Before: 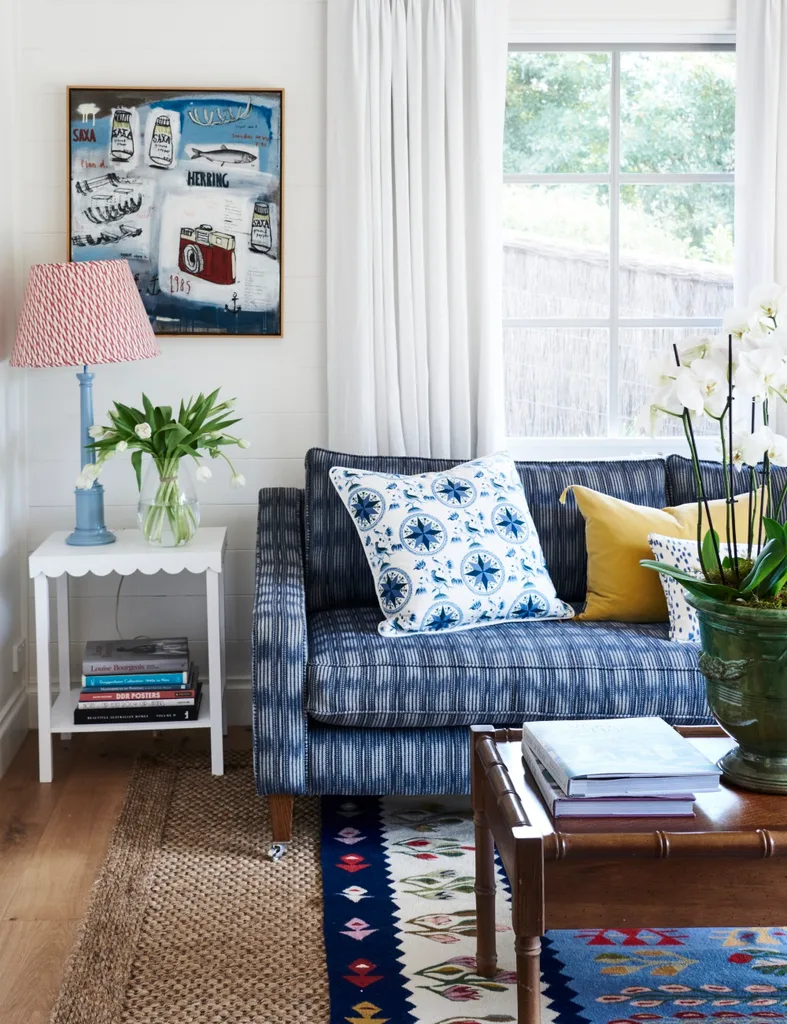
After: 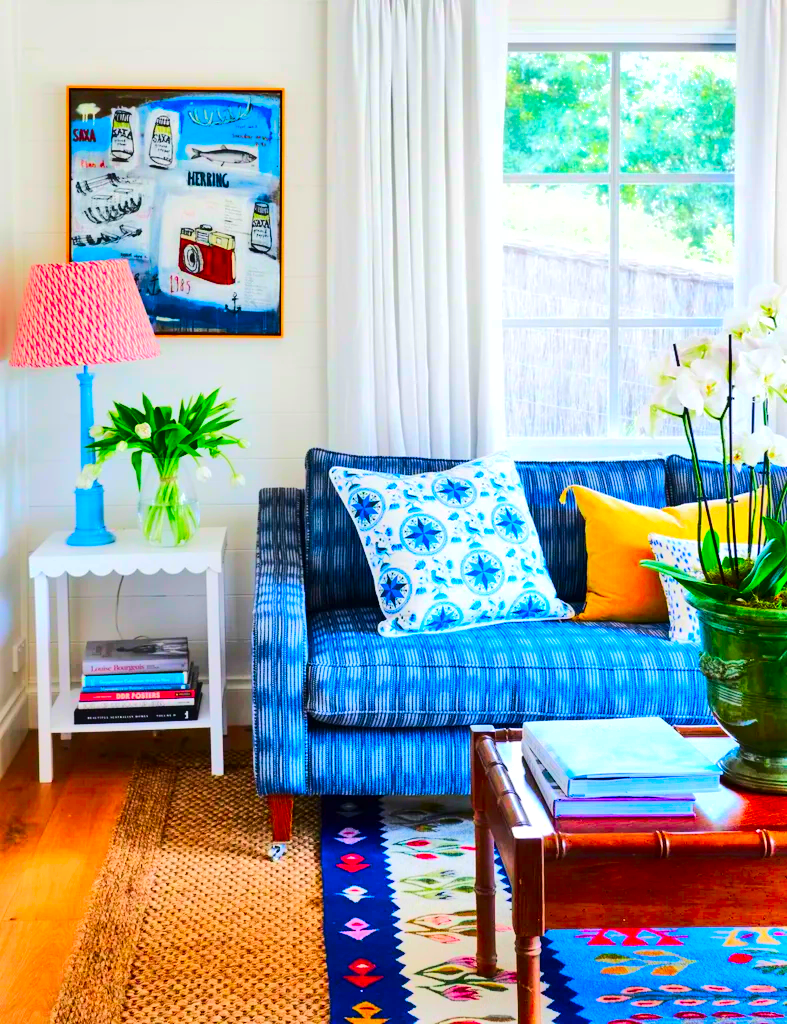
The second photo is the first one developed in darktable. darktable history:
shadows and highlights: soften with gaussian
tone equalizer: -7 EV 0.16 EV, -6 EV 0.561 EV, -5 EV 1.15 EV, -4 EV 1.35 EV, -3 EV 1.17 EV, -2 EV 0.6 EV, -1 EV 0.159 EV, edges refinement/feathering 500, mask exposure compensation -1.57 EV, preserve details no
color correction: highlights b* -0.029, saturation 2.98
